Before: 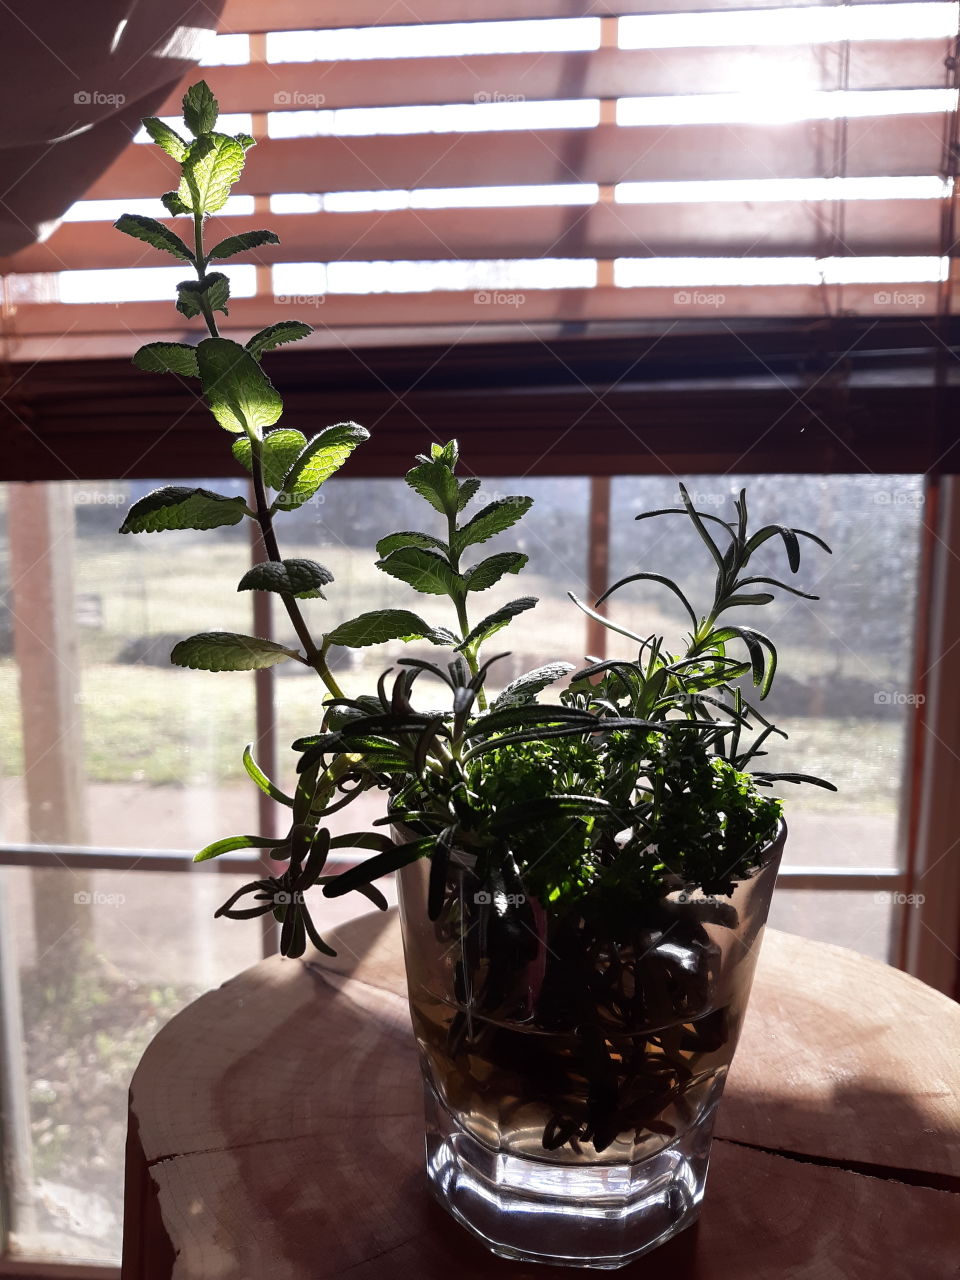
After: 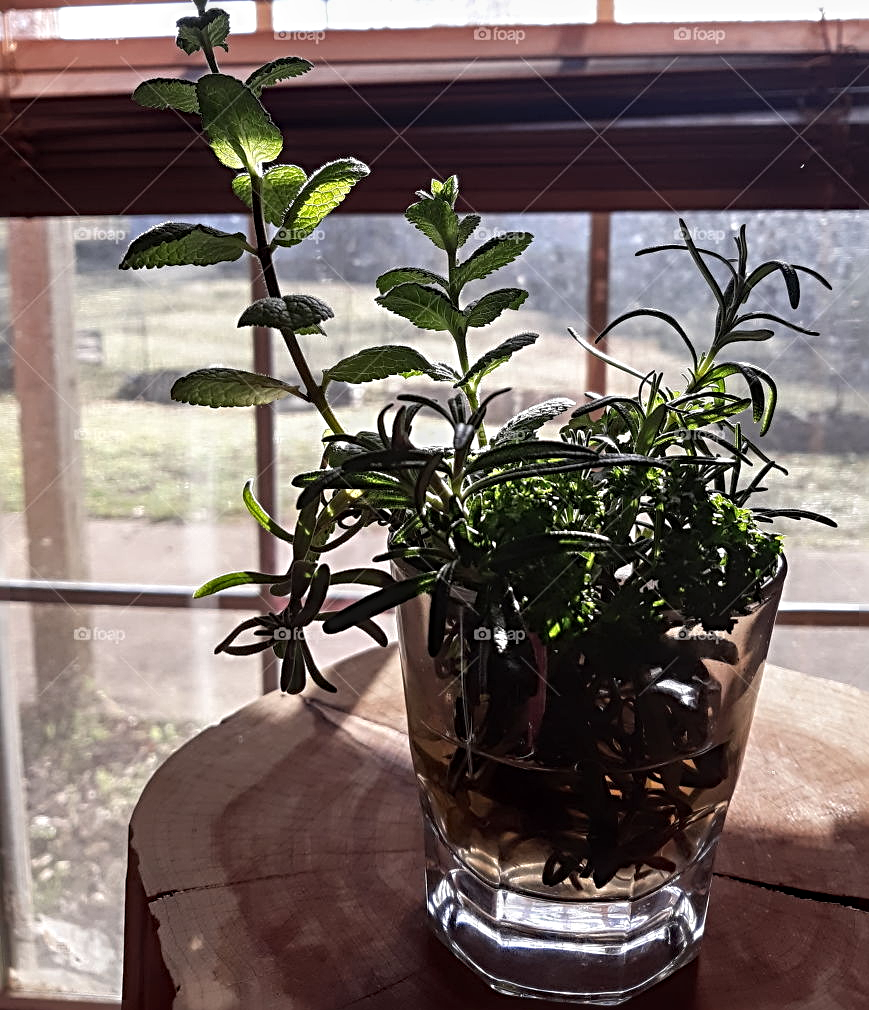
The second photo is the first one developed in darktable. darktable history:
local contrast: detail 130%
crop: top 20.687%, right 9.472%, bottom 0.341%
sharpen: radius 3.989
